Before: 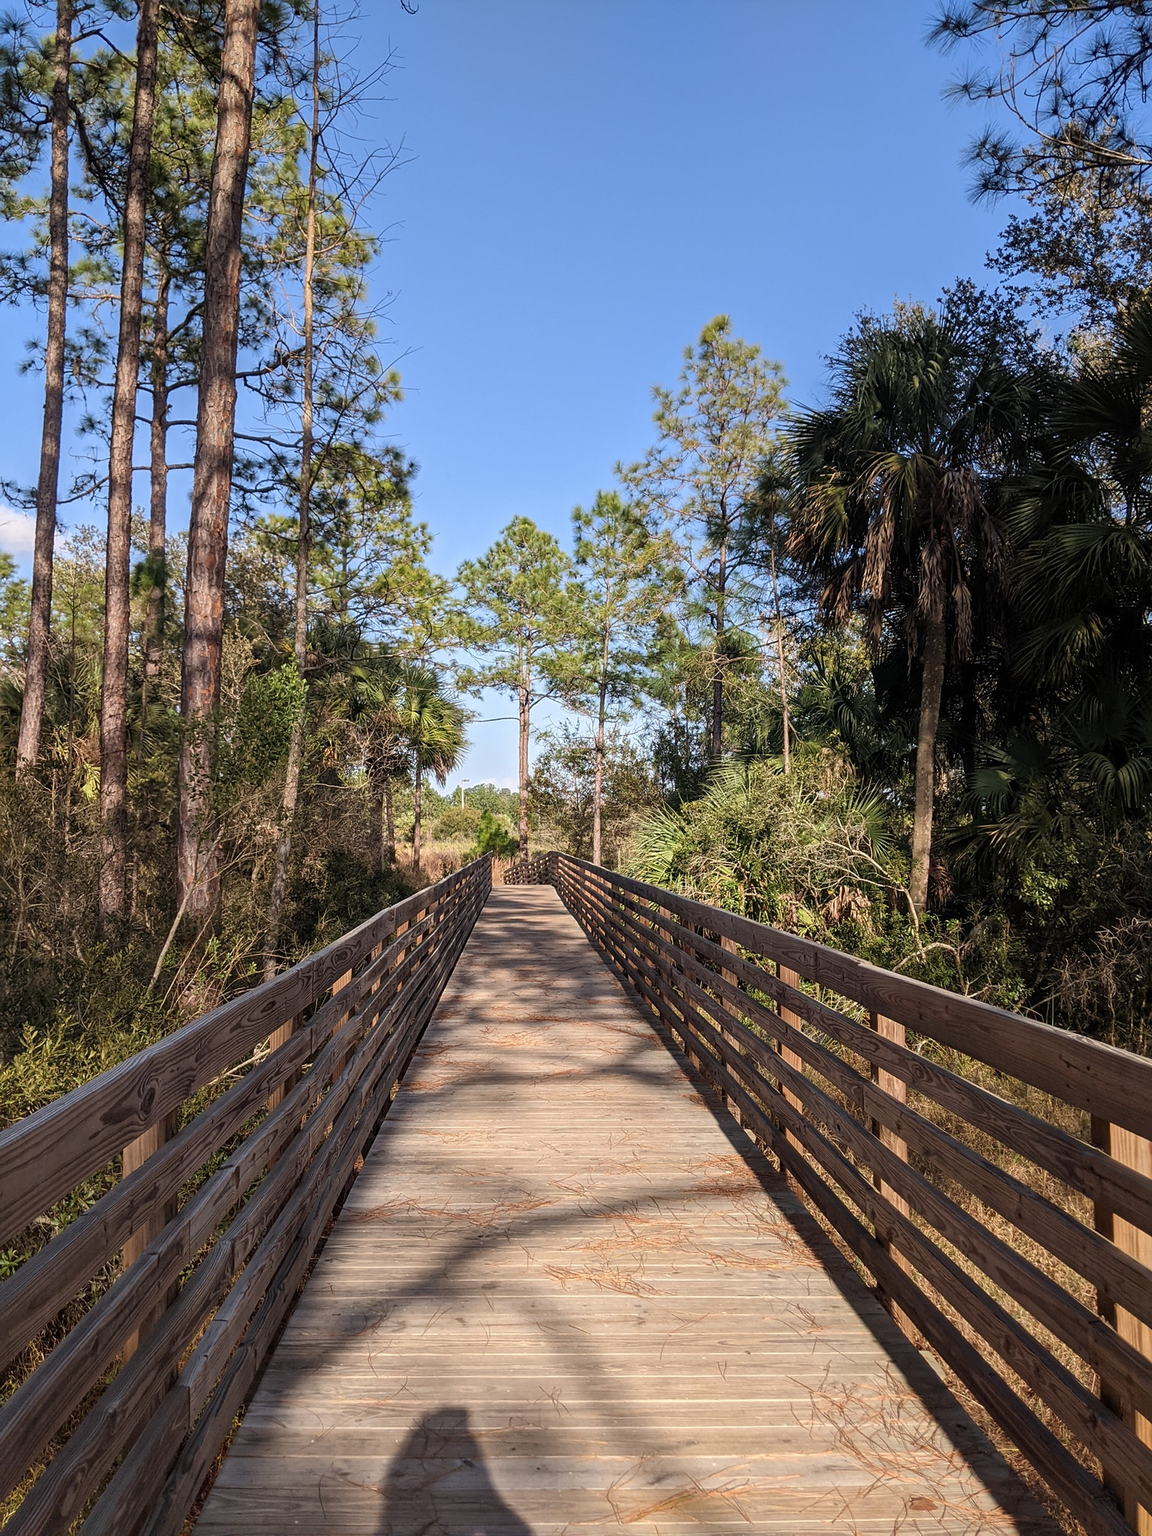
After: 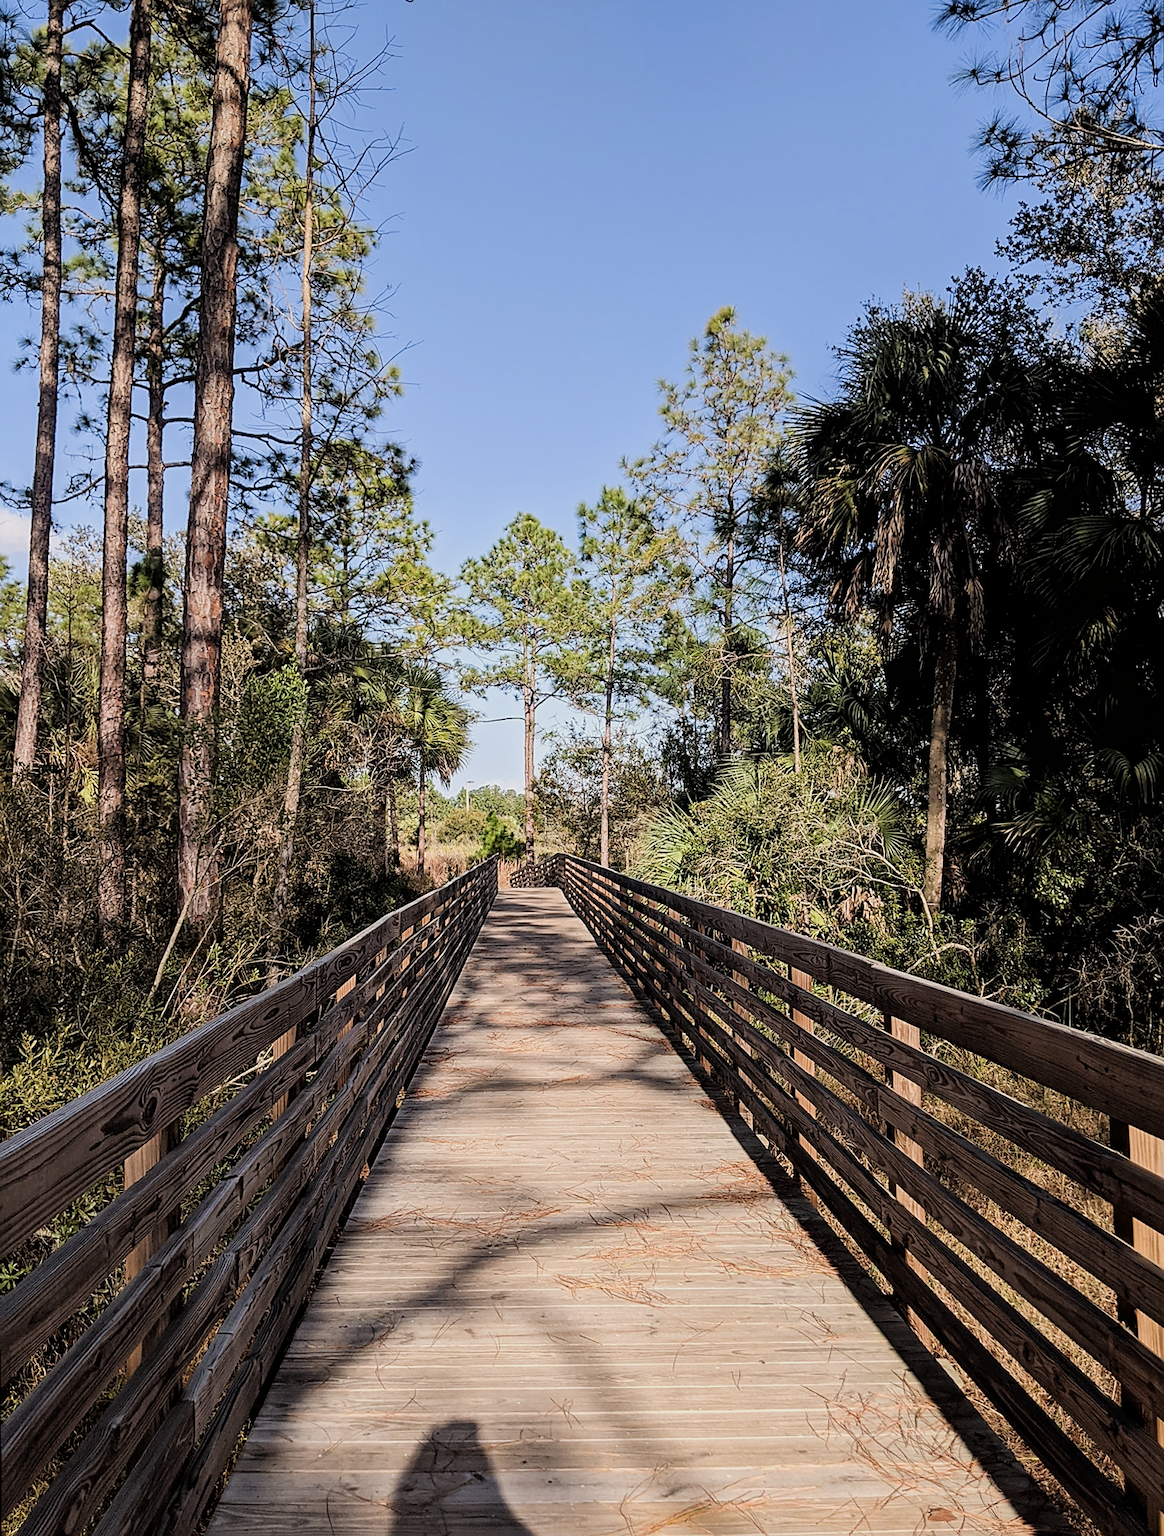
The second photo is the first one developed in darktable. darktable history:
rotate and perspective: rotation -0.45°, automatic cropping original format, crop left 0.008, crop right 0.992, crop top 0.012, crop bottom 0.988
exposure: exposure 0.197 EV, compensate highlight preservation false
filmic rgb: black relative exposure -5 EV, hardness 2.88, contrast 1.2, highlights saturation mix -30%
sharpen: on, module defaults
